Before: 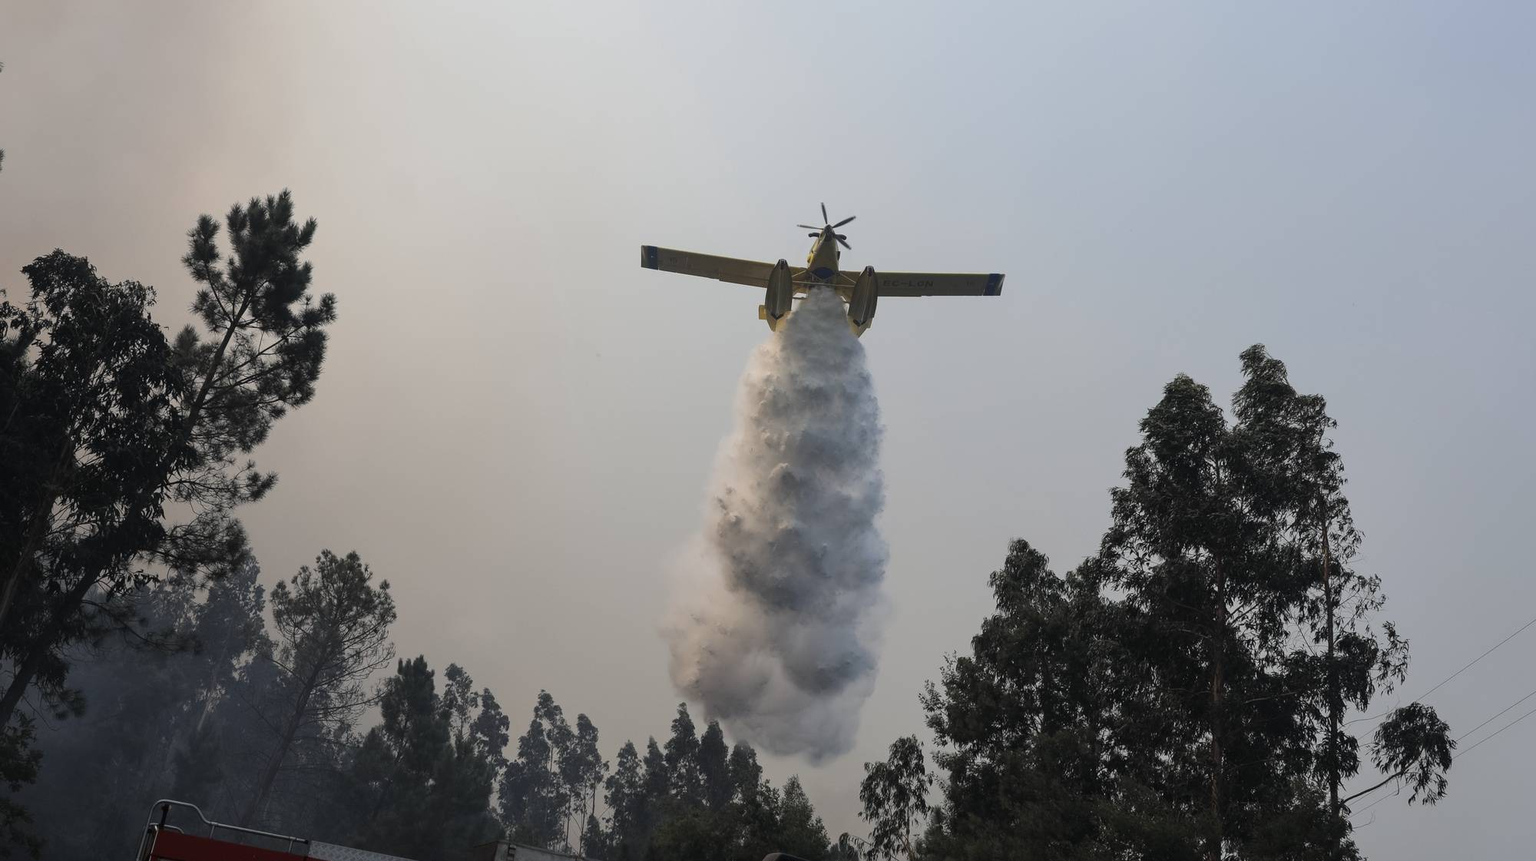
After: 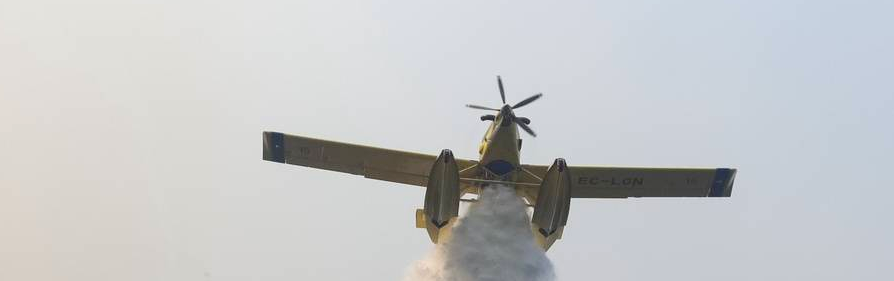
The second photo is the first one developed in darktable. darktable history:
levels: levels [0, 0.435, 0.917]
crop: left 28.64%, top 16.832%, right 26.637%, bottom 58.055%
